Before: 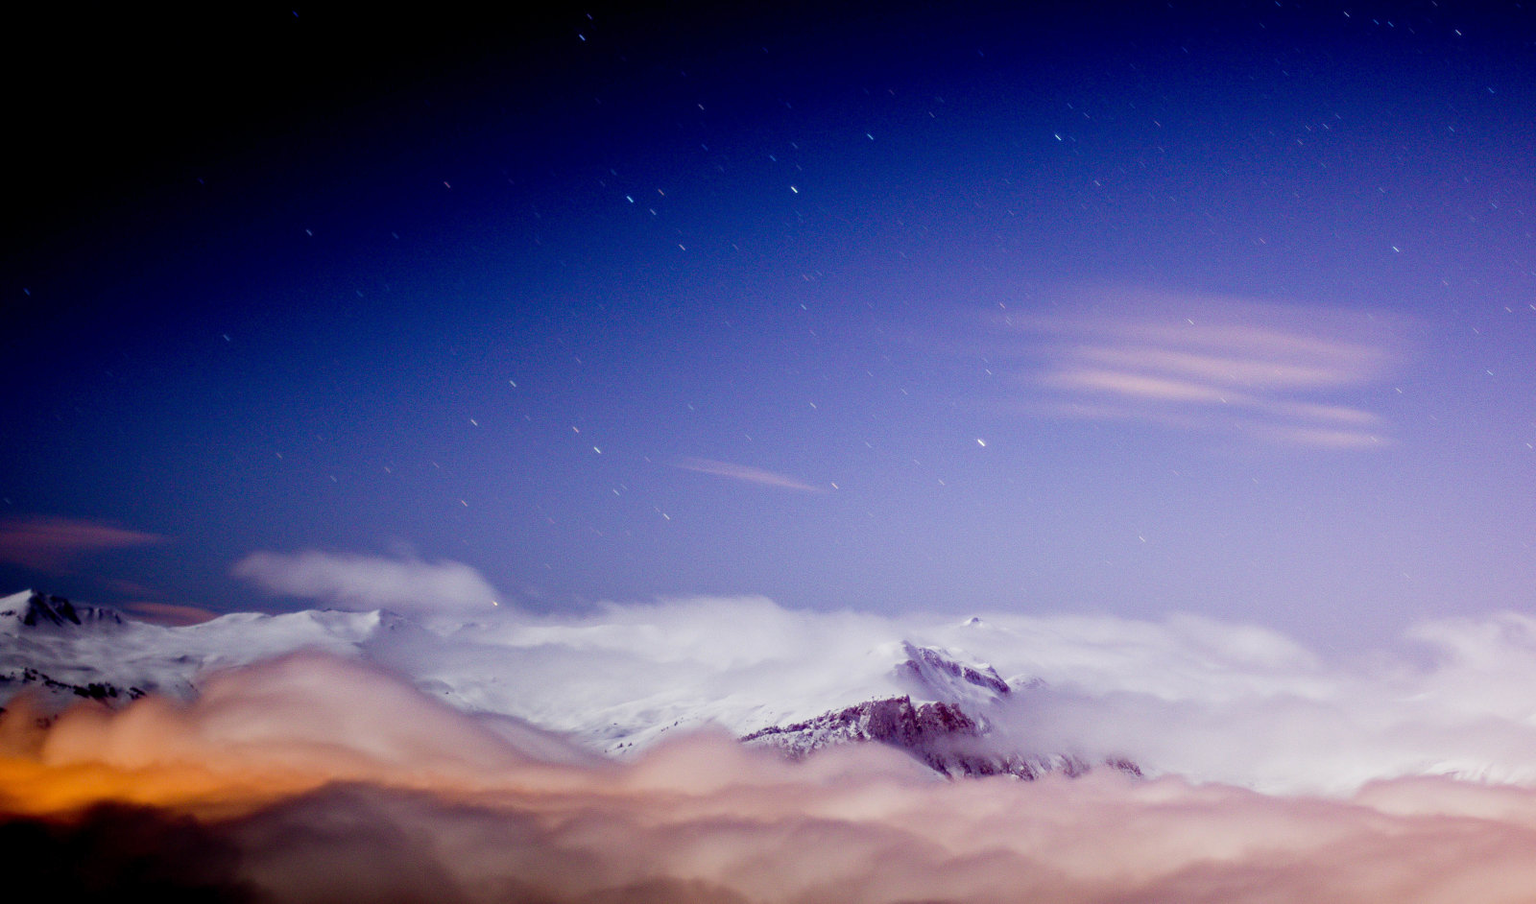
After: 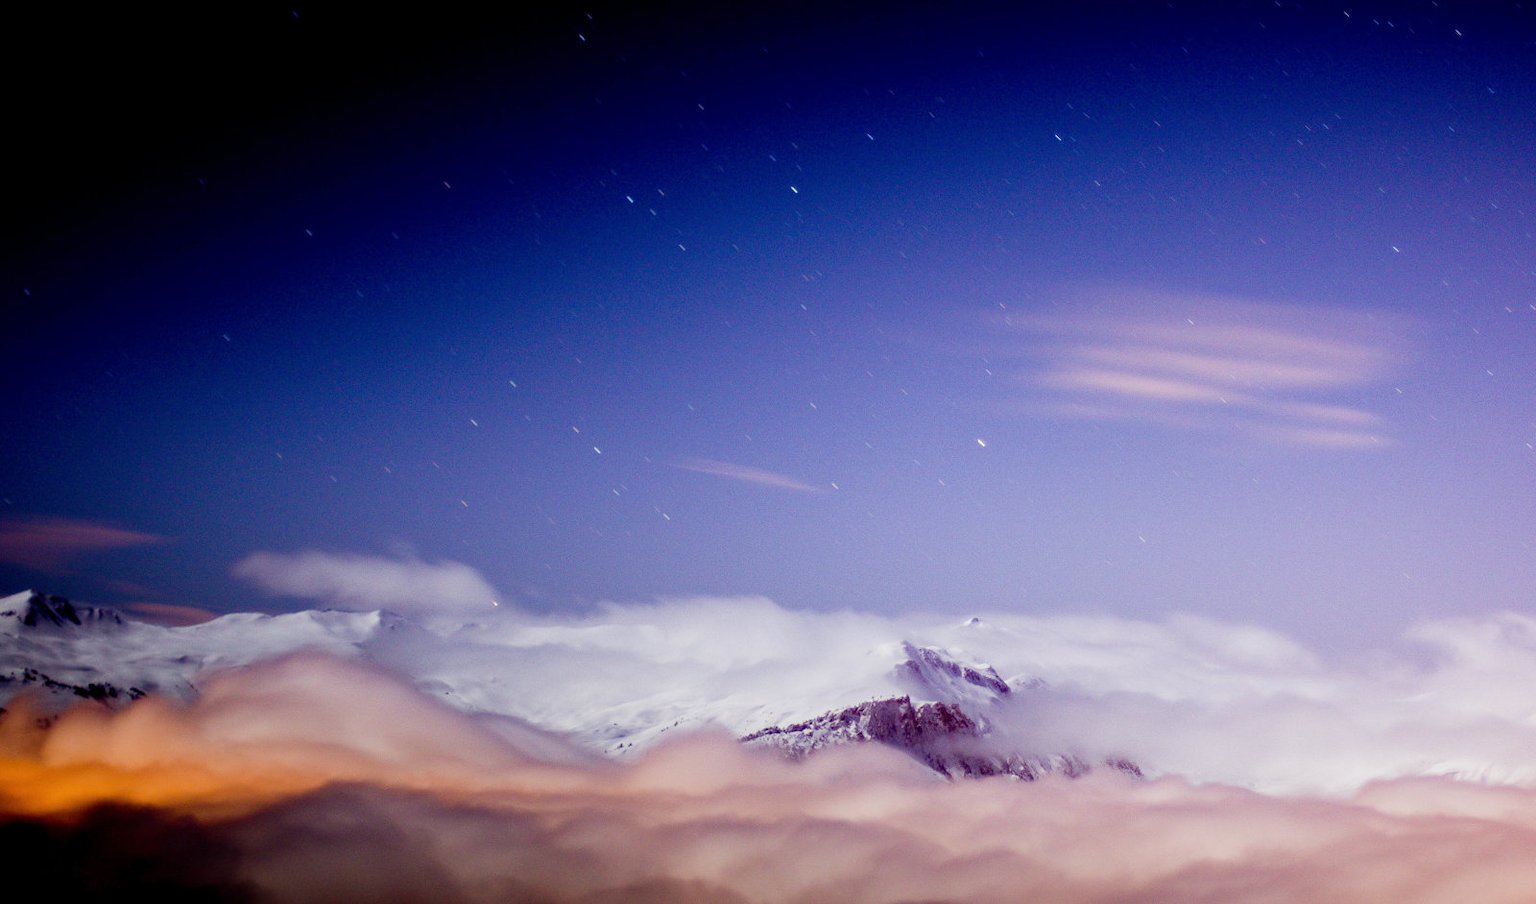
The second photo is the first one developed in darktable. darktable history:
shadows and highlights: shadows -10.36, white point adjustment 1.46, highlights 8.61
